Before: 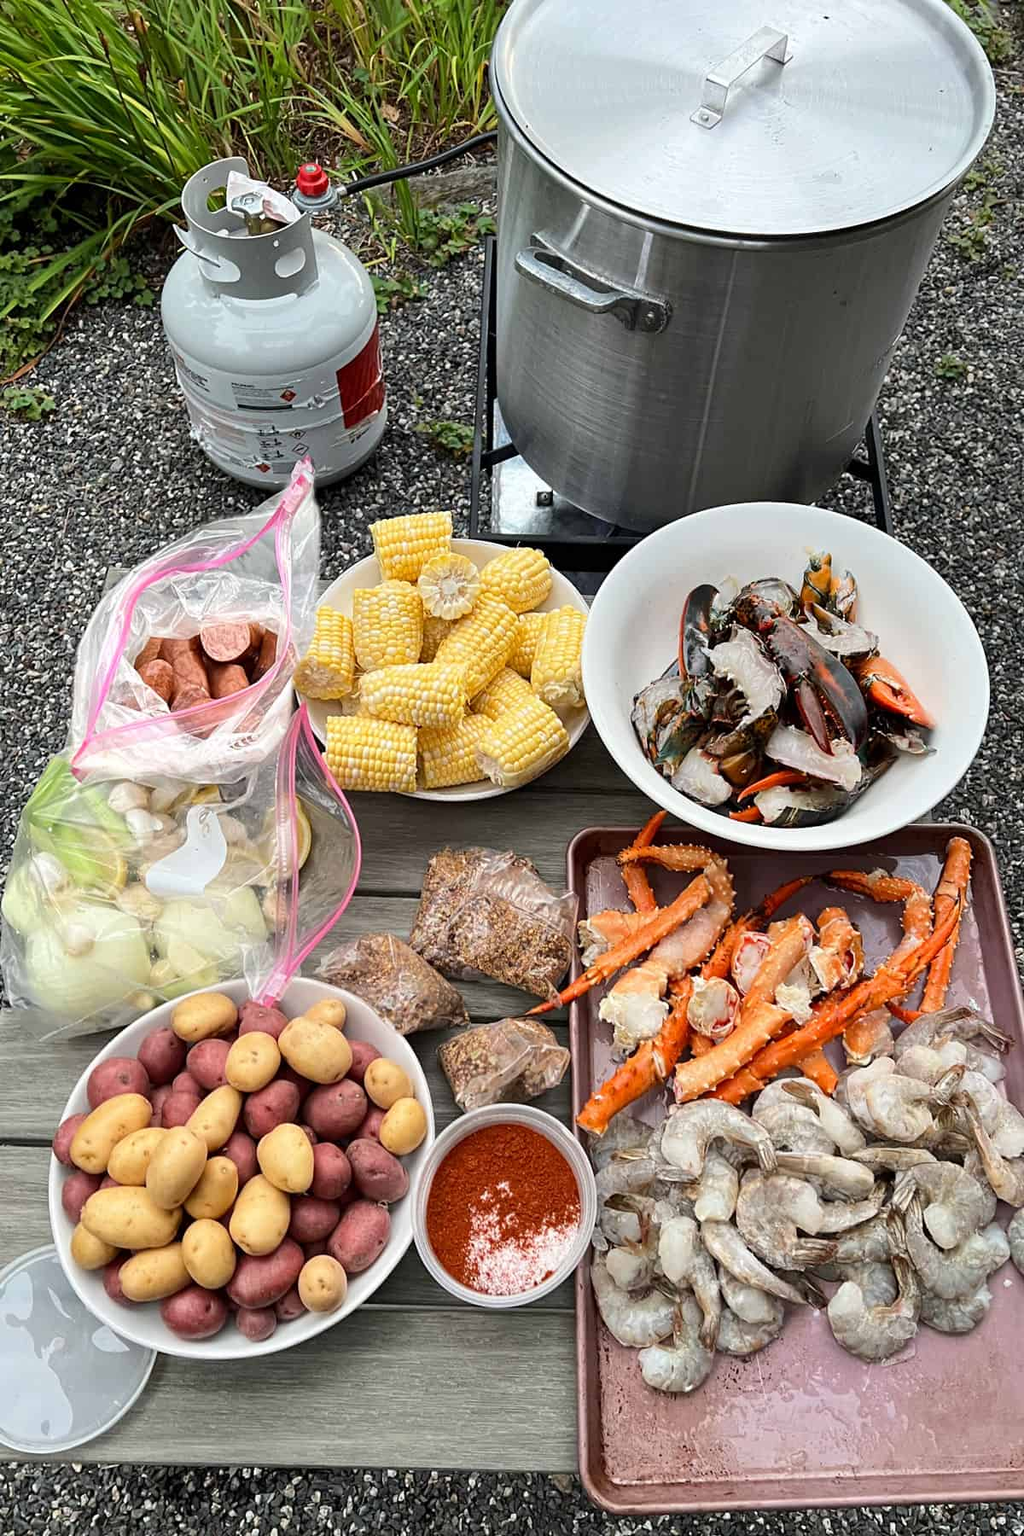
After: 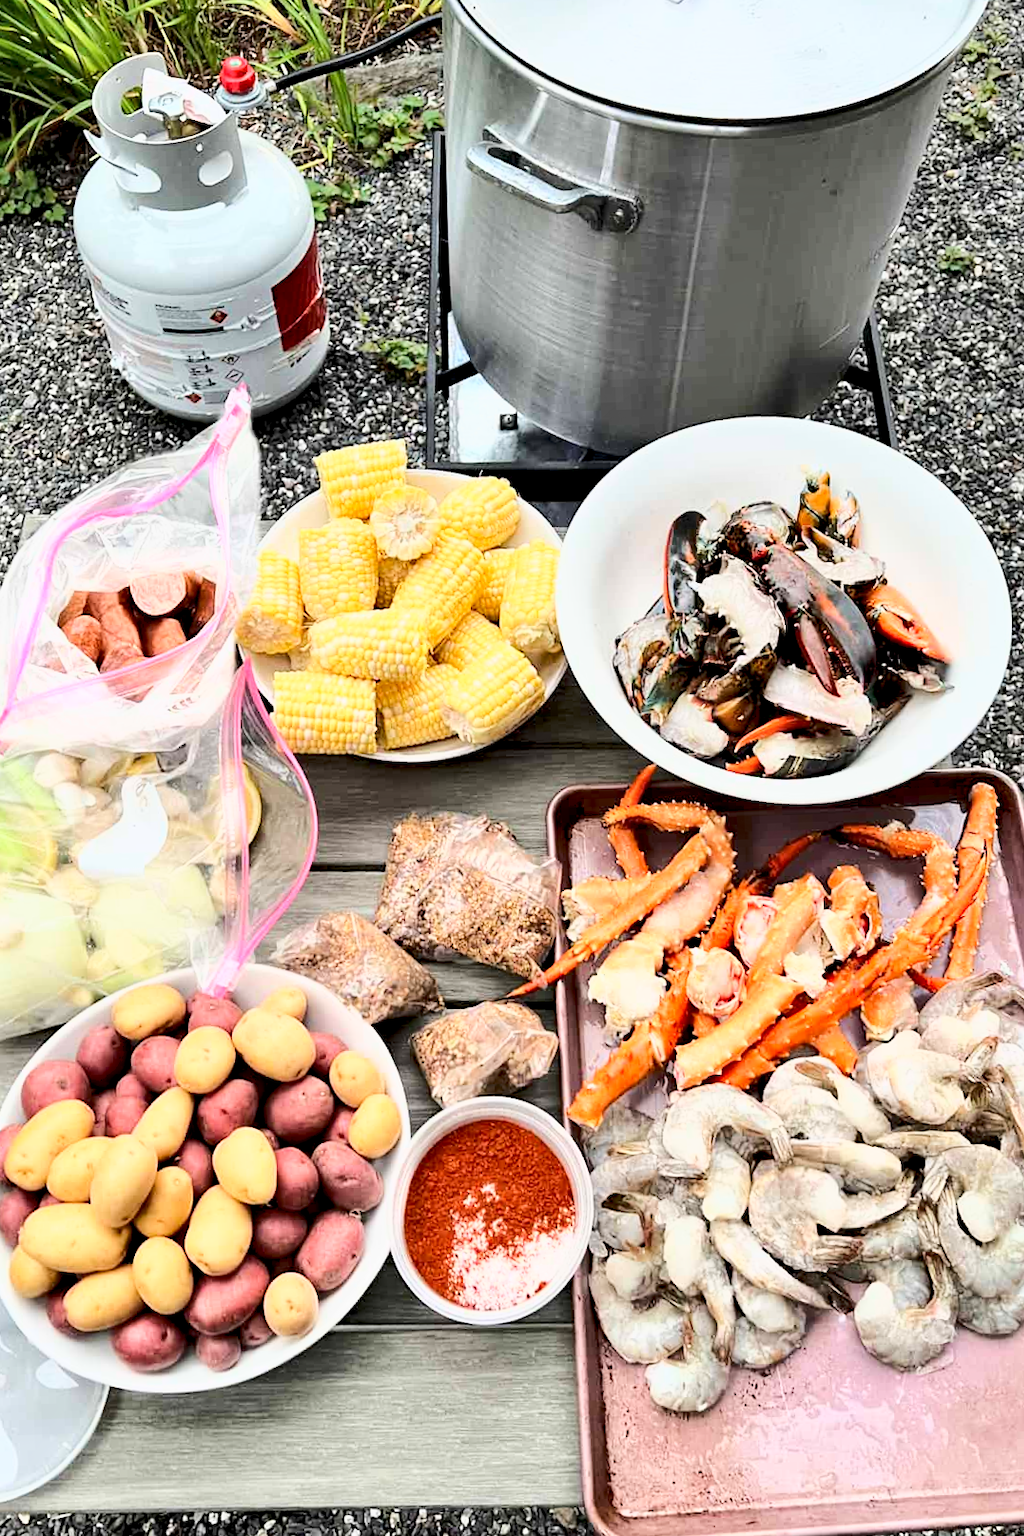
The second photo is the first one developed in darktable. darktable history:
base curve: curves: ch0 [(0, 0) (0.025, 0.046) (0.112, 0.277) (0.467, 0.74) (0.814, 0.929) (1, 0.942)]
contrast equalizer: y [[0.536, 0.565, 0.581, 0.516, 0.52, 0.491], [0.5 ×6], [0.5 ×6], [0 ×6], [0 ×6]]
crop and rotate: angle 1.96°, left 5.673%, top 5.673%
